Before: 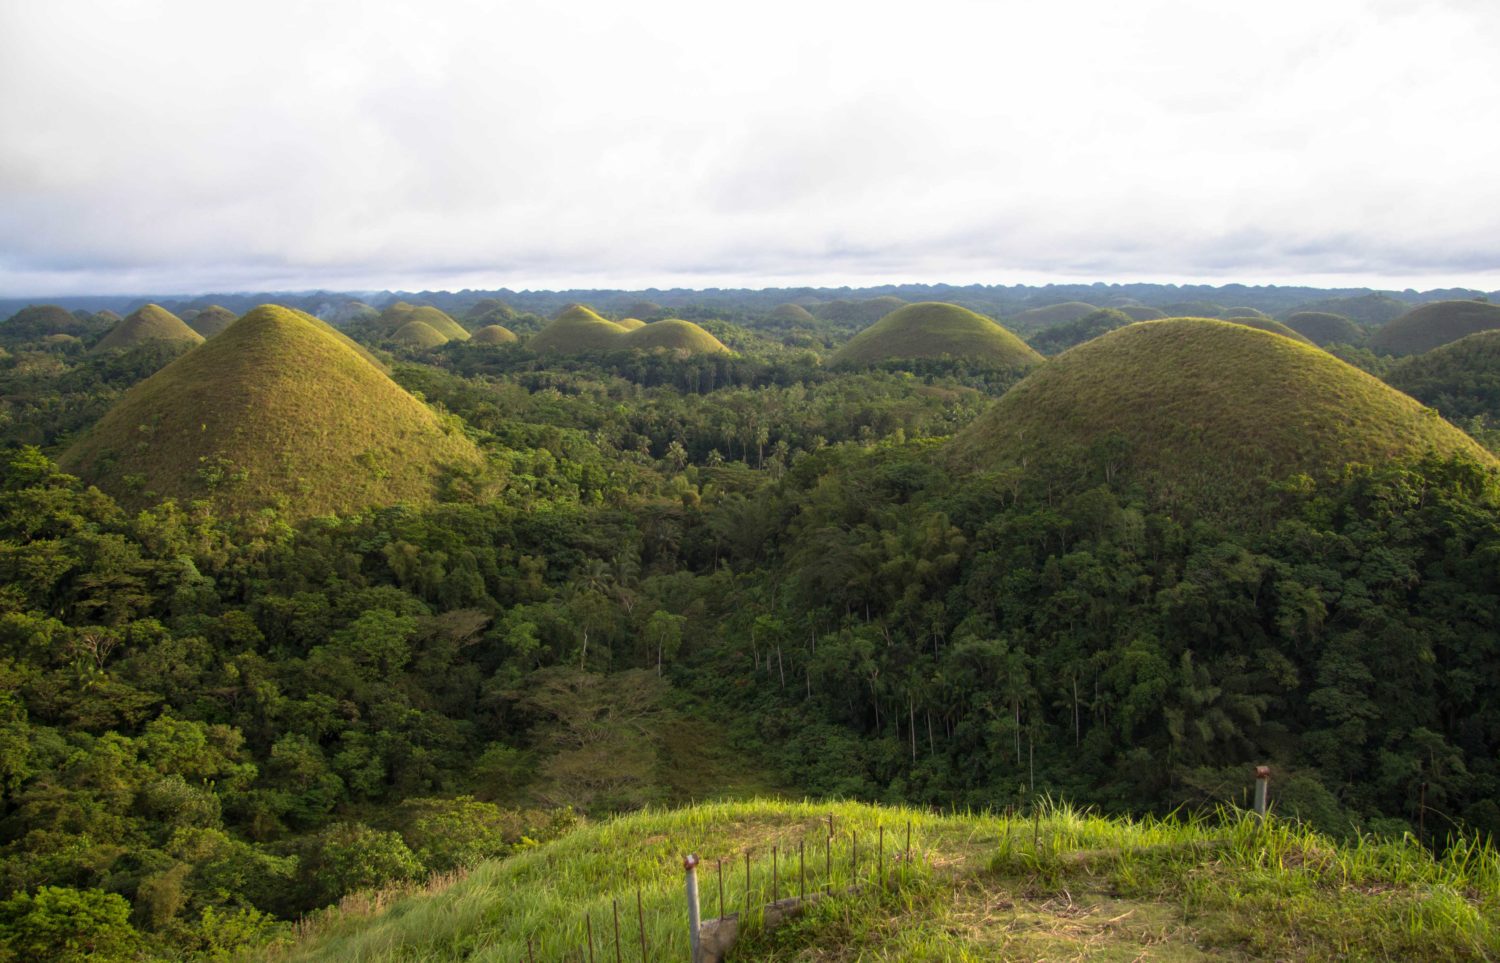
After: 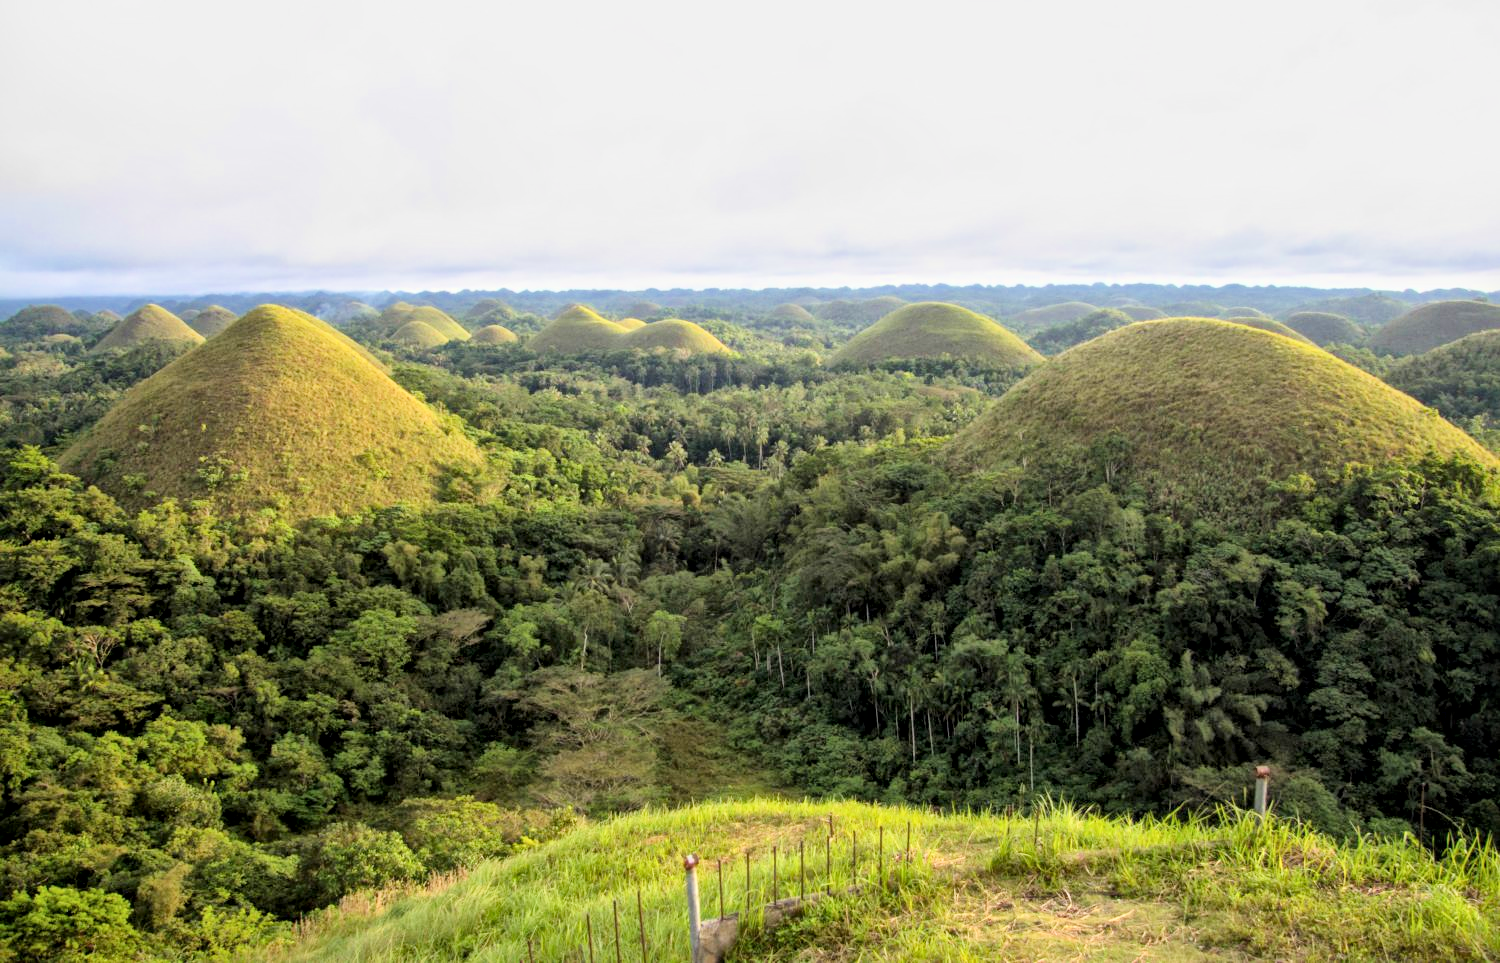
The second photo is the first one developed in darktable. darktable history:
filmic rgb: black relative exposure -7.15 EV, white relative exposure 5.36 EV, hardness 3.02, color science v6 (2022)
exposure: black level correction 0.001, exposure 1.398 EV, compensate exposure bias true, compensate highlight preservation false
local contrast: mode bilateral grid, contrast 20, coarseness 20, detail 150%, midtone range 0.2
